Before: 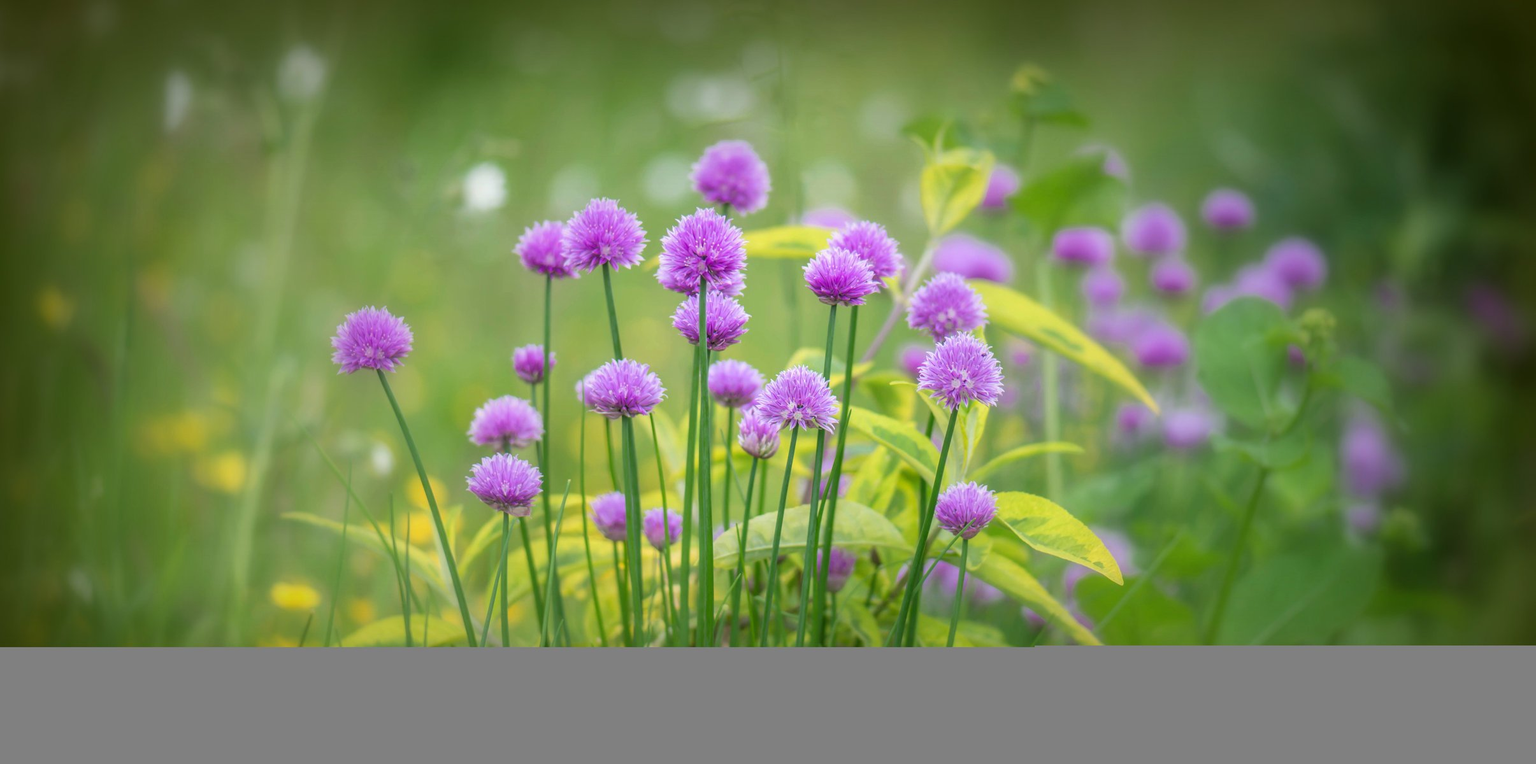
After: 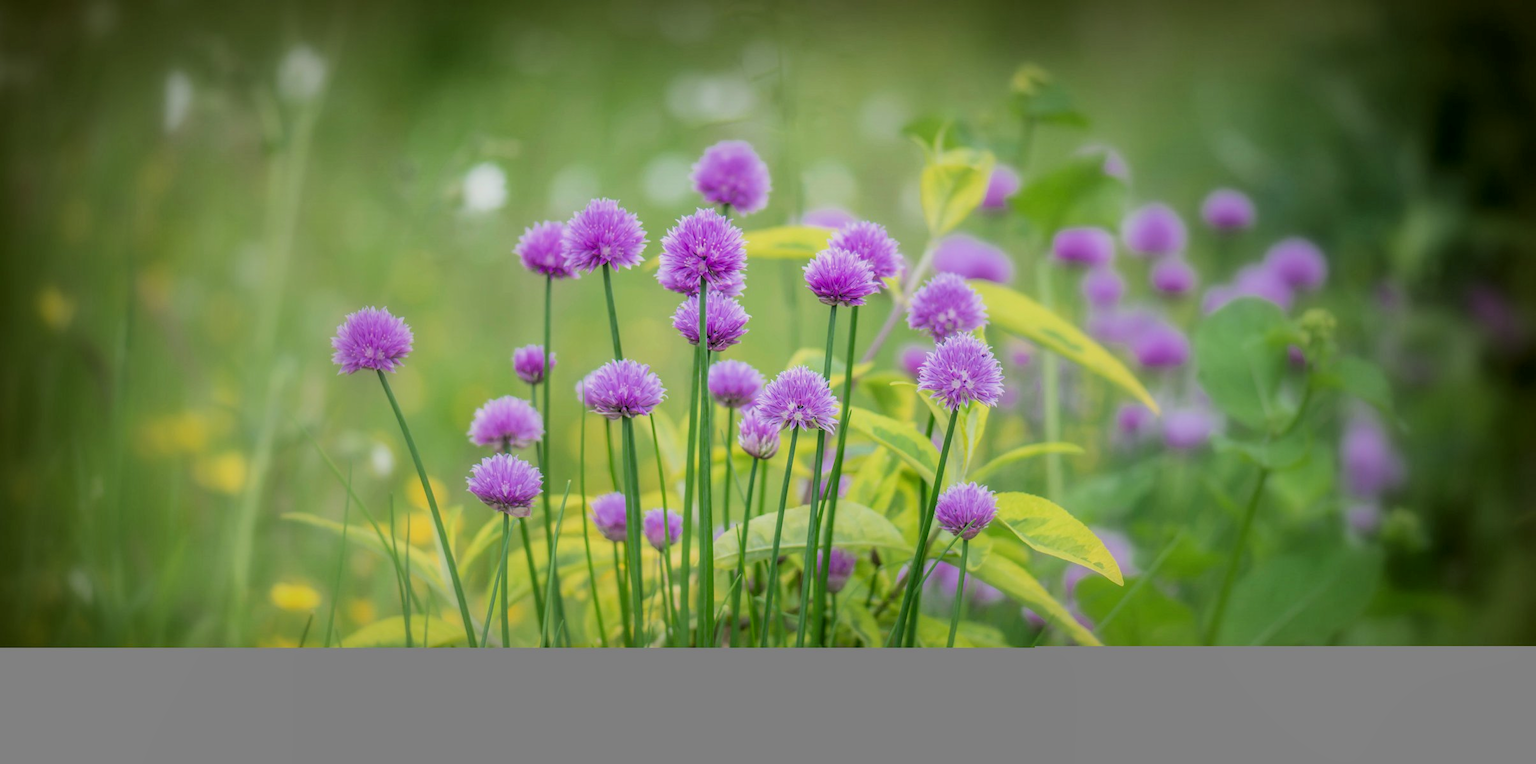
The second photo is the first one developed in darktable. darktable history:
local contrast: on, module defaults
filmic rgb: black relative exposure -7.65 EV, white relative exposure 4.56 EV, hardness 3.61, color science v6 (2022)
